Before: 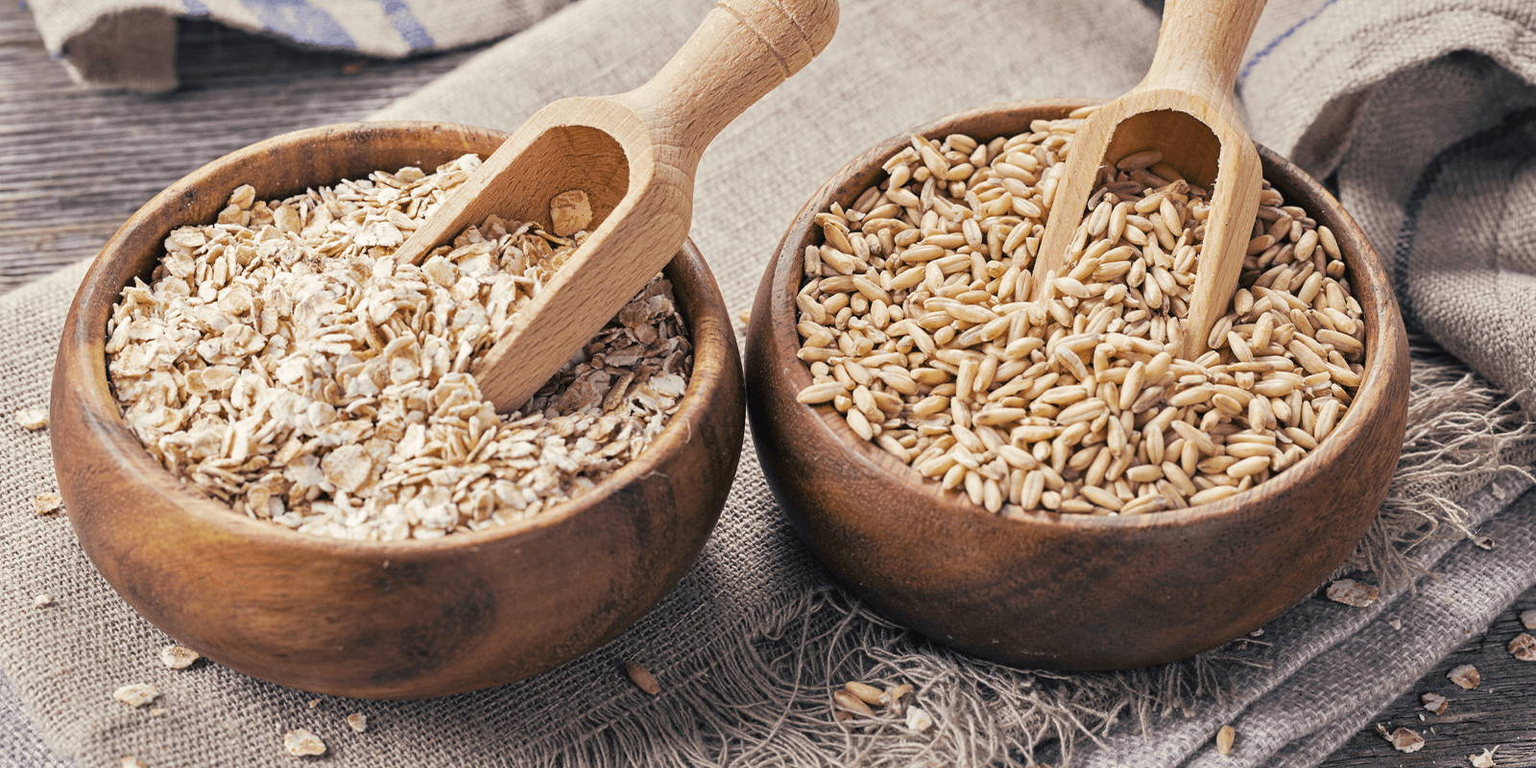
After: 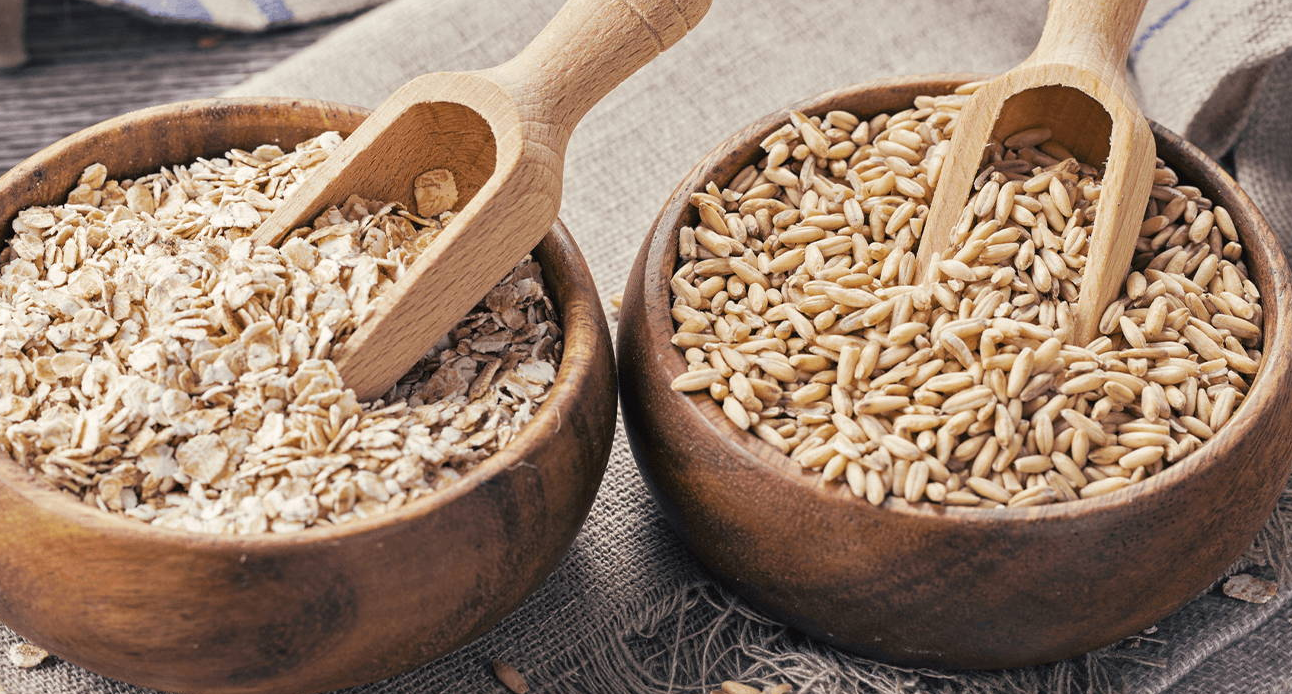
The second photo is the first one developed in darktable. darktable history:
crop: left 9.964%, top 3.649%, right 9.261%, bottom 9.476%
